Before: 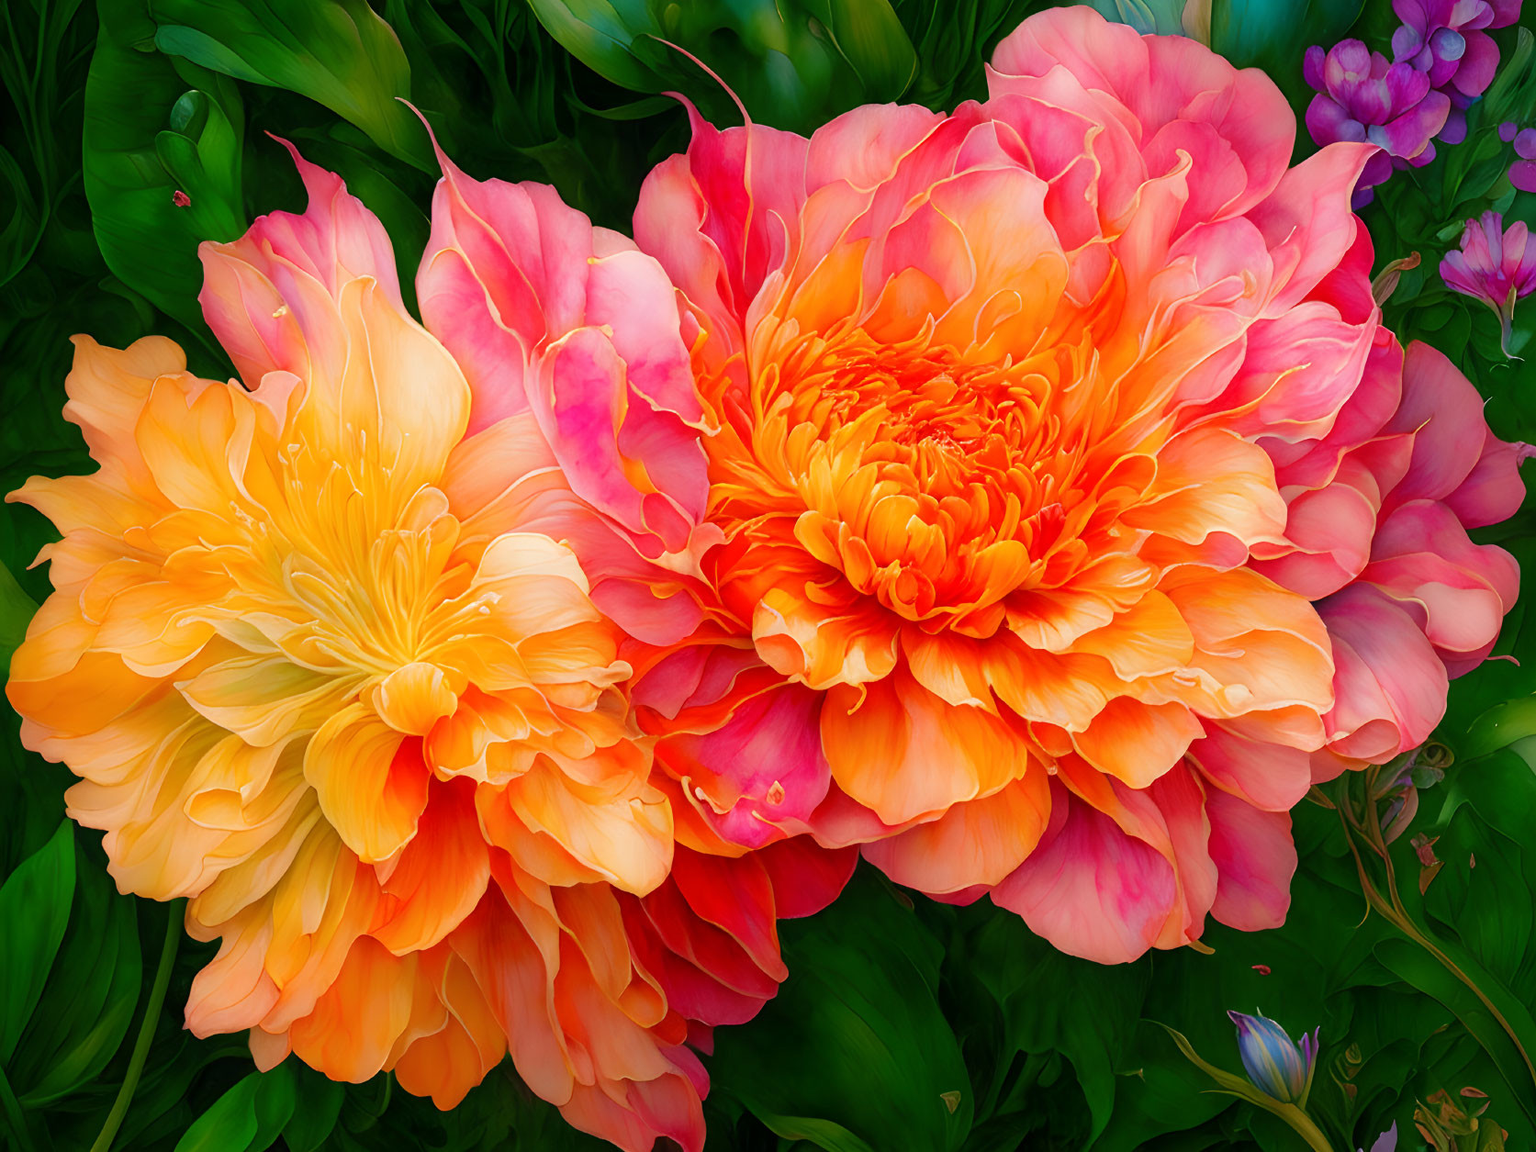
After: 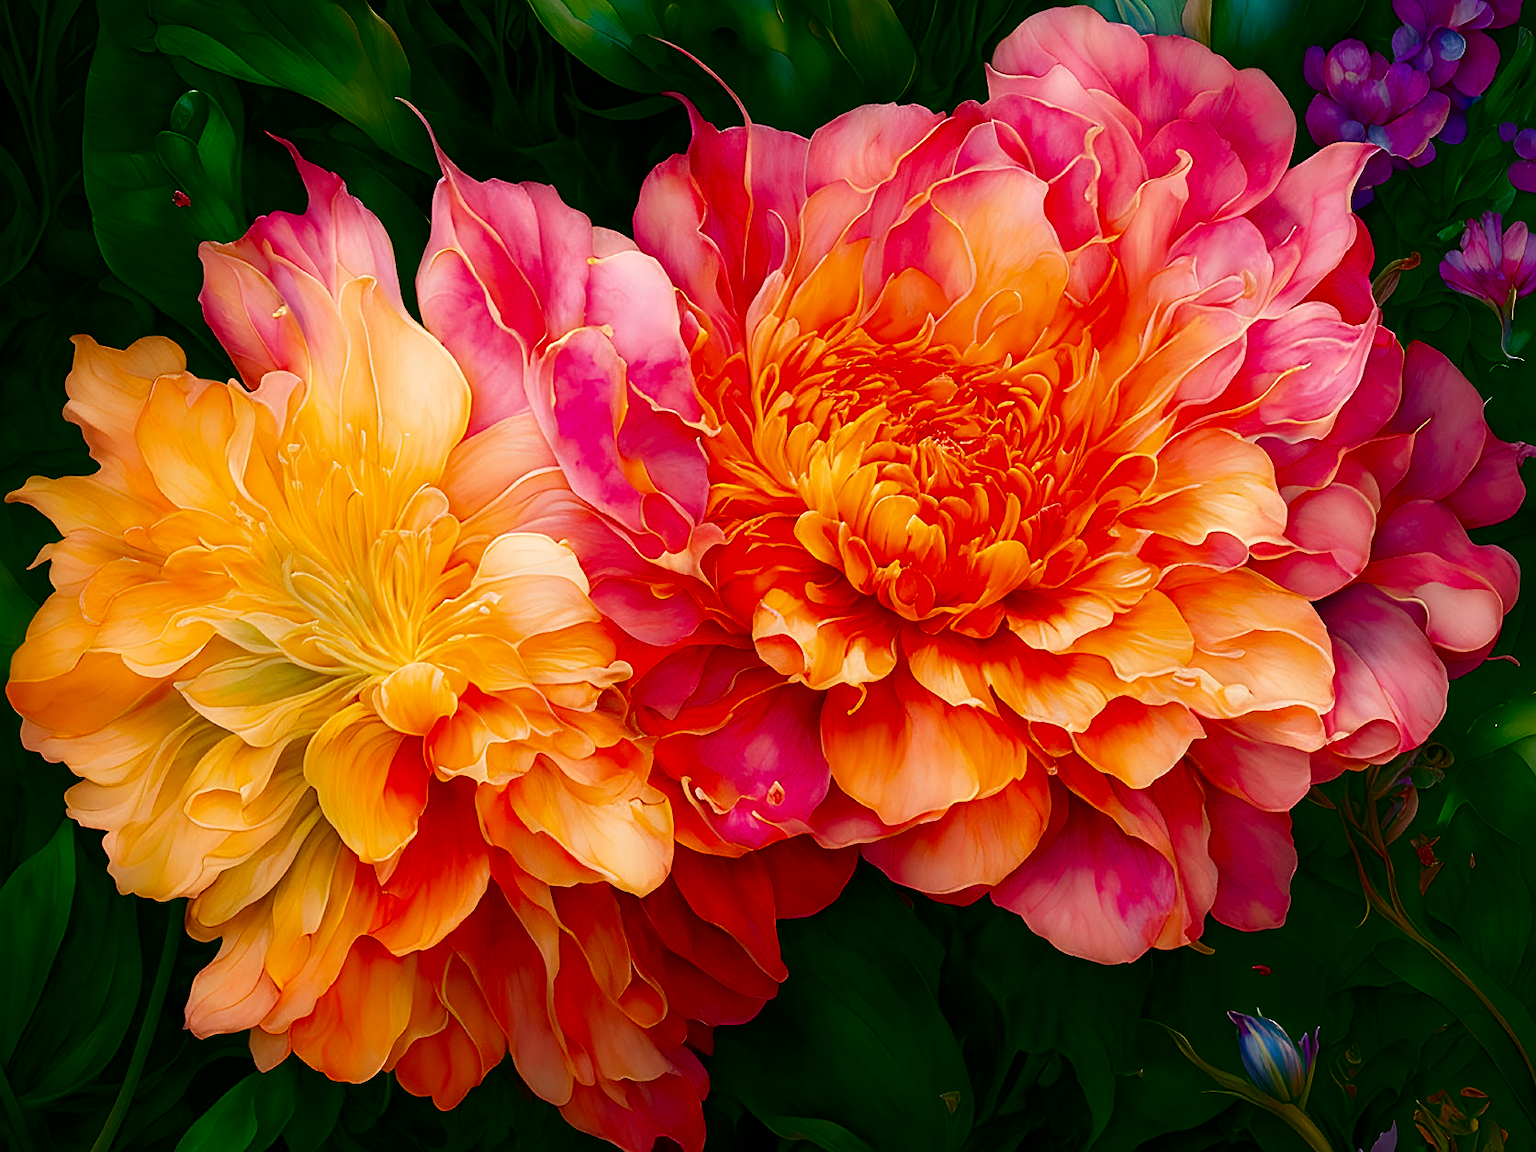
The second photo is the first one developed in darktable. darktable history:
contrast brightness saturation: contrast 0.189, brightness -0.234, saturation 0.11
sharpen: on, module defaults
